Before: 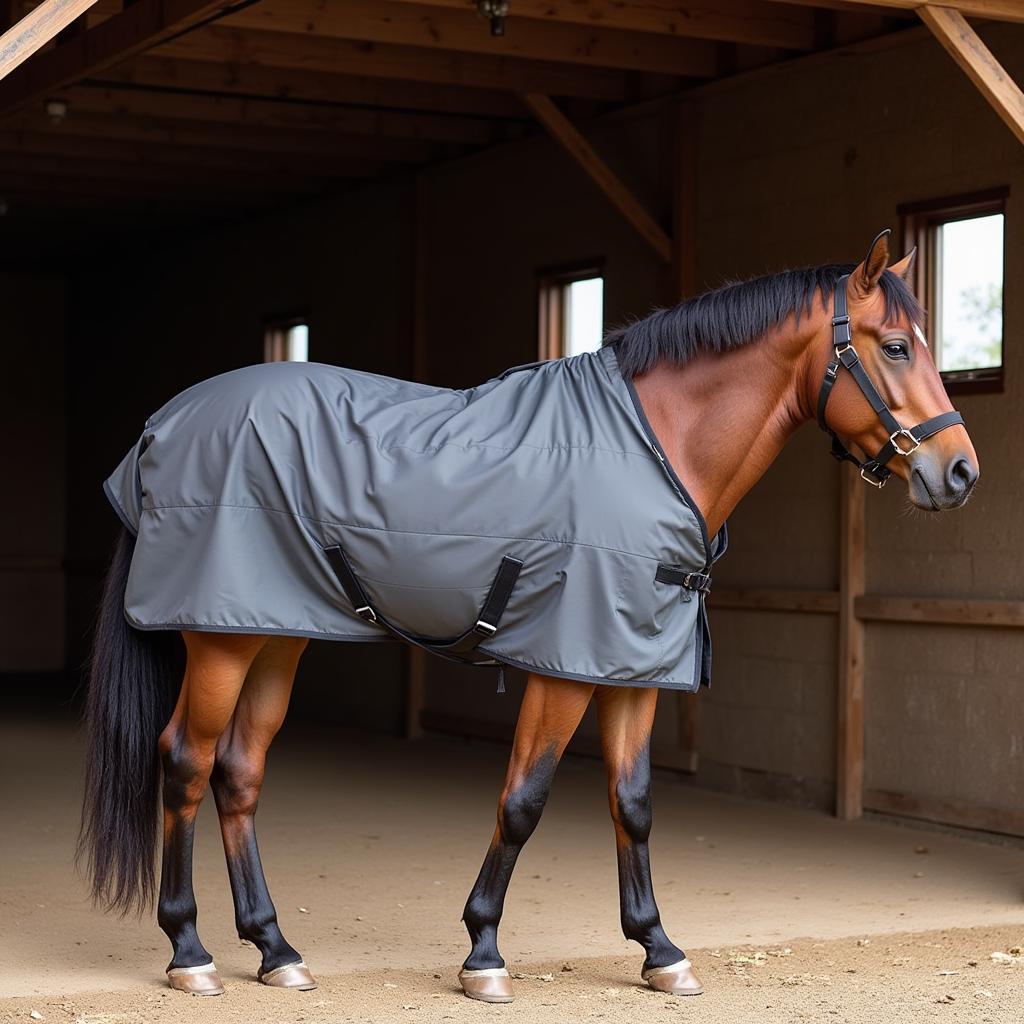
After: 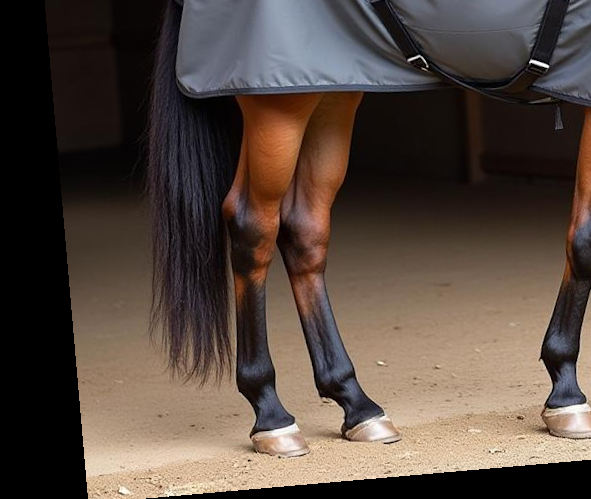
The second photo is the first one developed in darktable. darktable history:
rotate and perspective: rotation -4.98°, automatic cropping off
crop and rotate: top 54.778%, right 46.61%, bottom 0.159%
